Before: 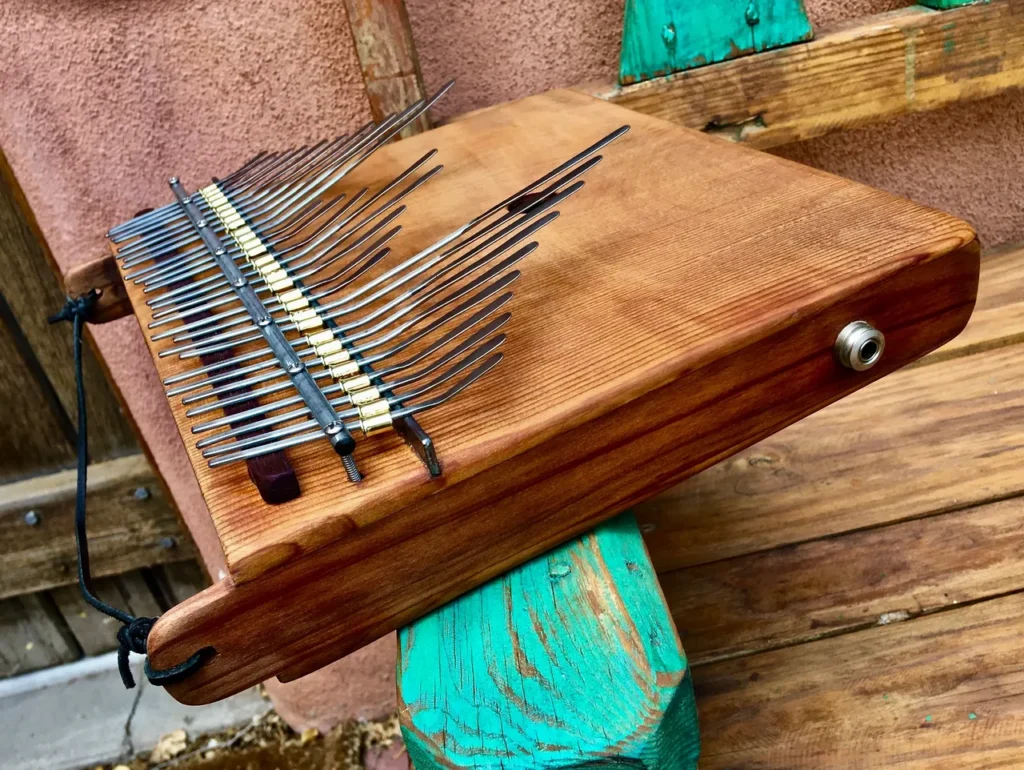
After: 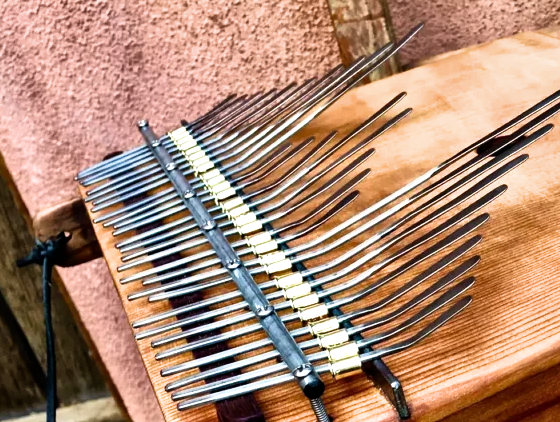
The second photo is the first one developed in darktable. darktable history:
exposure: black level correction 0.001, exposure 0.5 EV, compensate exposure bias true, compensate highlight preservation false
crop and rotate: left 3.047%, top 7.509%, right 42.236%, bottom 37.598%
shadows and highlights: soften with gaussian
filmic rgb: white relative exposure 2.45 EV, hardness 6.33
